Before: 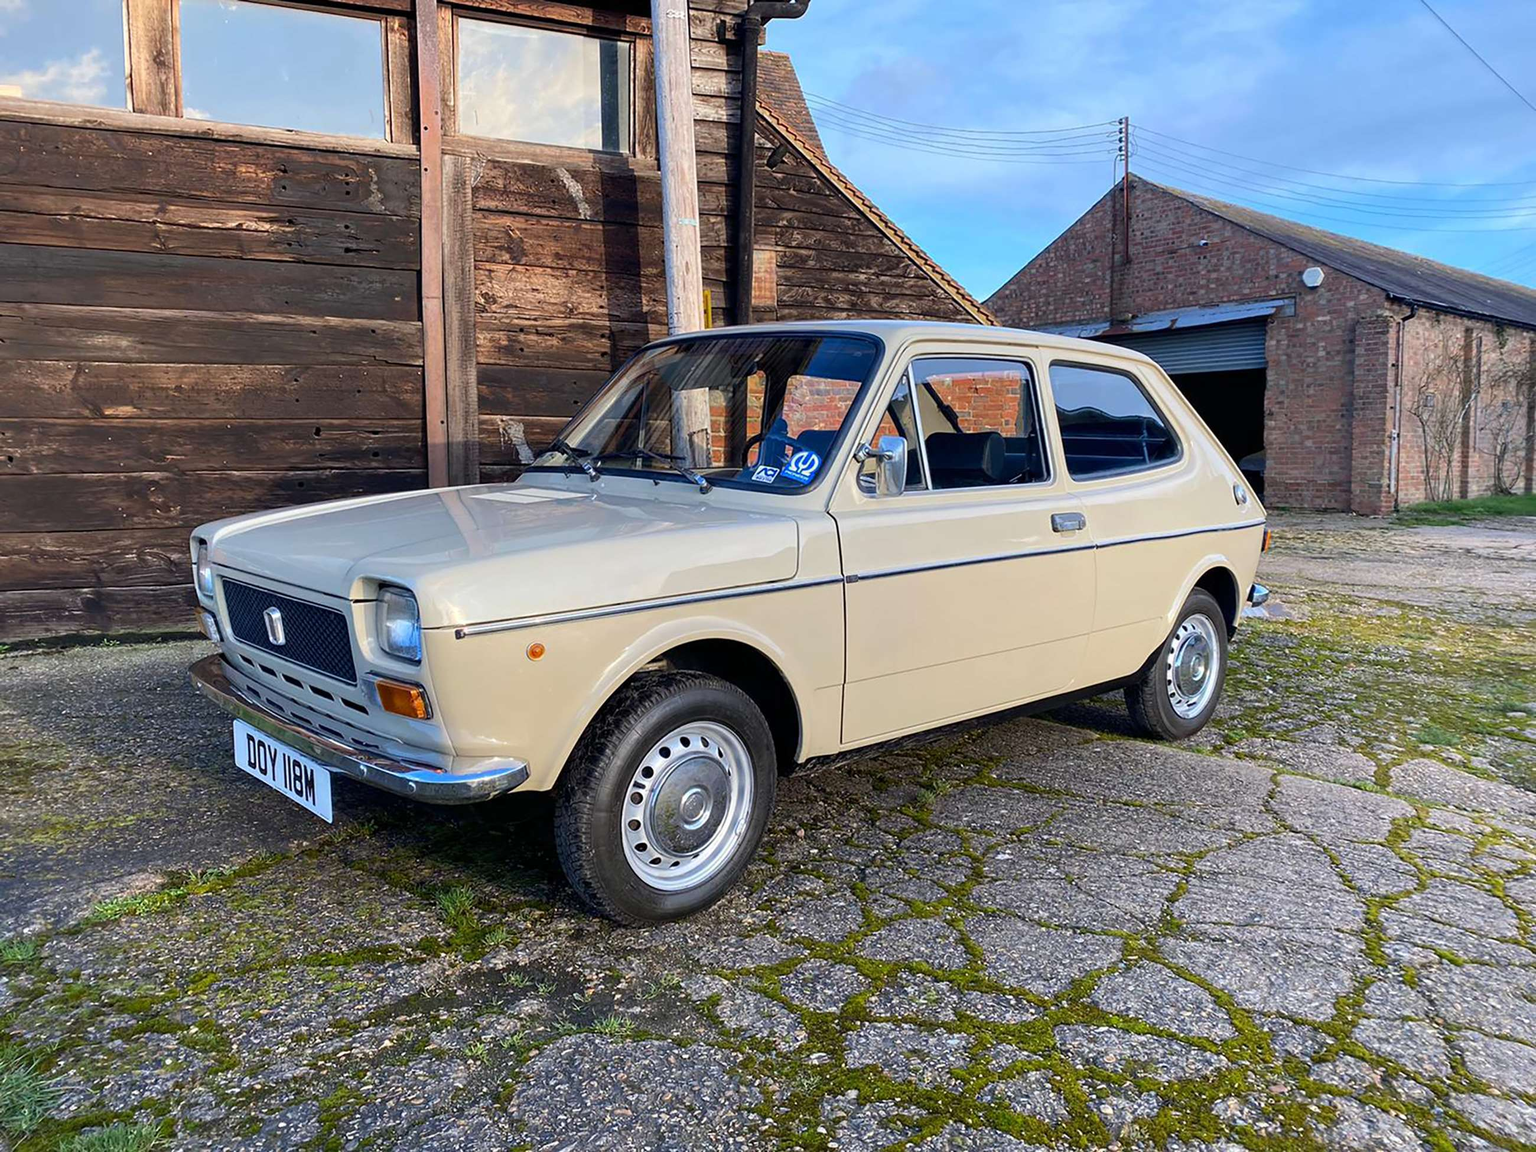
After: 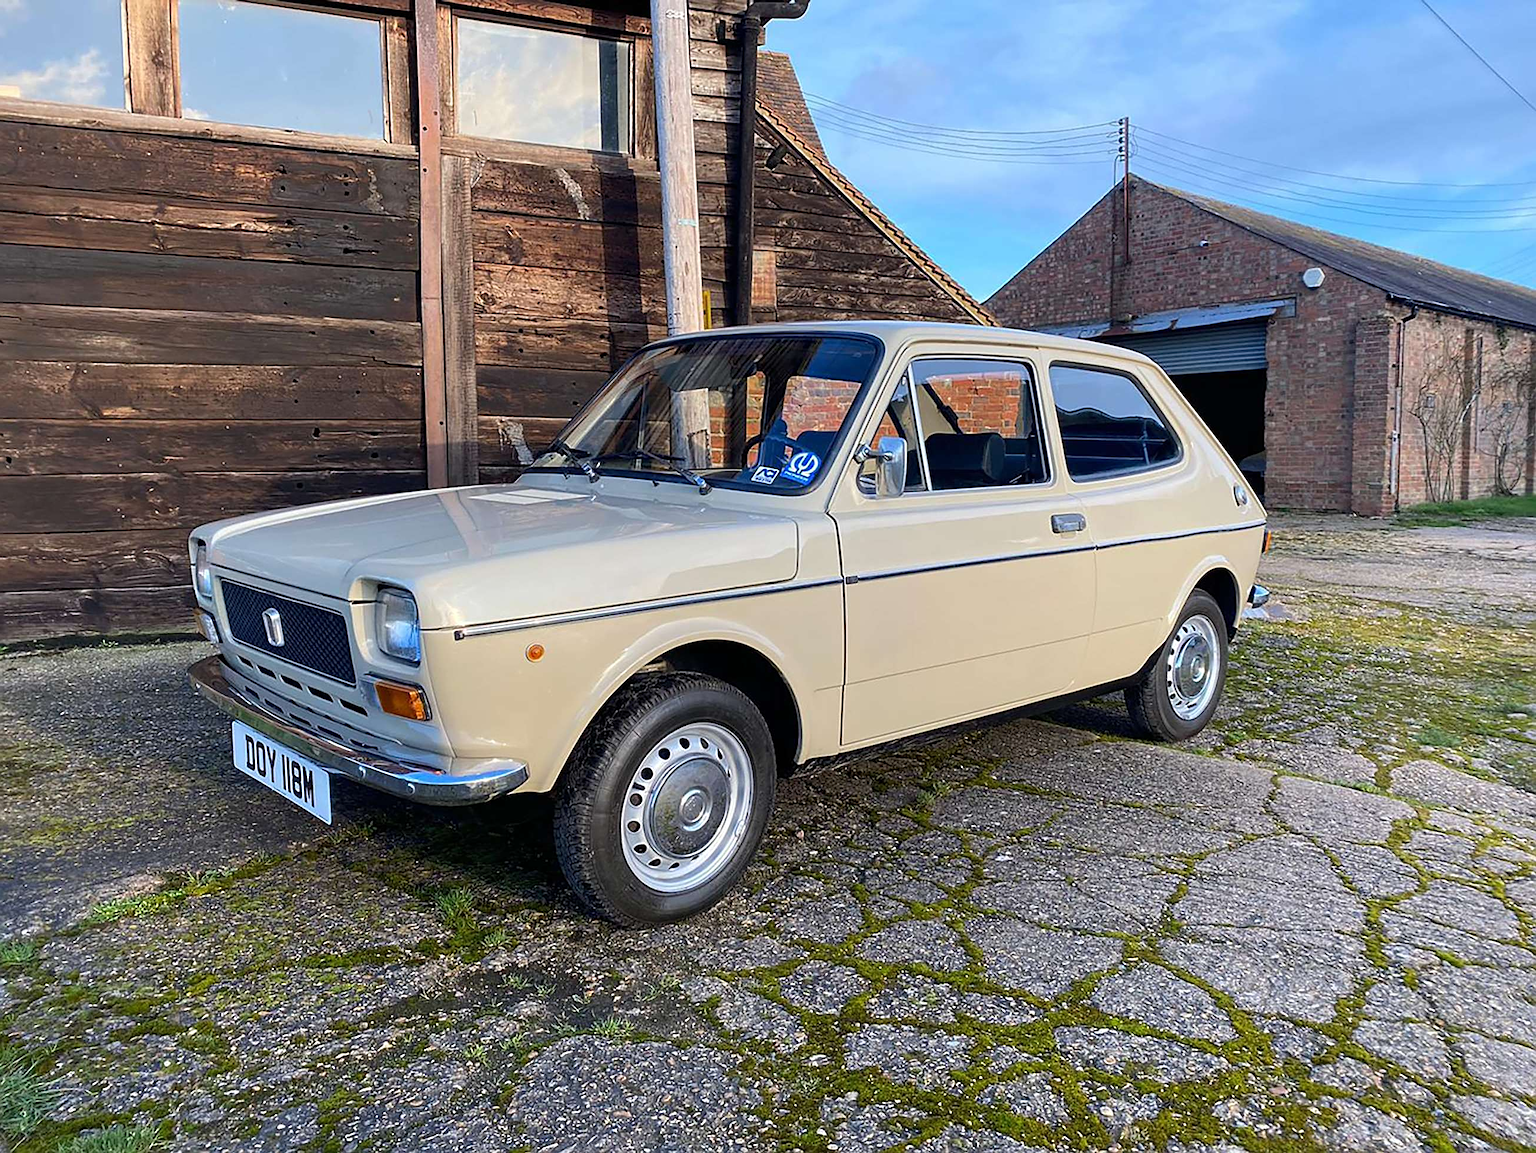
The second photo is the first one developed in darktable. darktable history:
sharpen: on, module defaults
crop and rotate: left 0.126%
